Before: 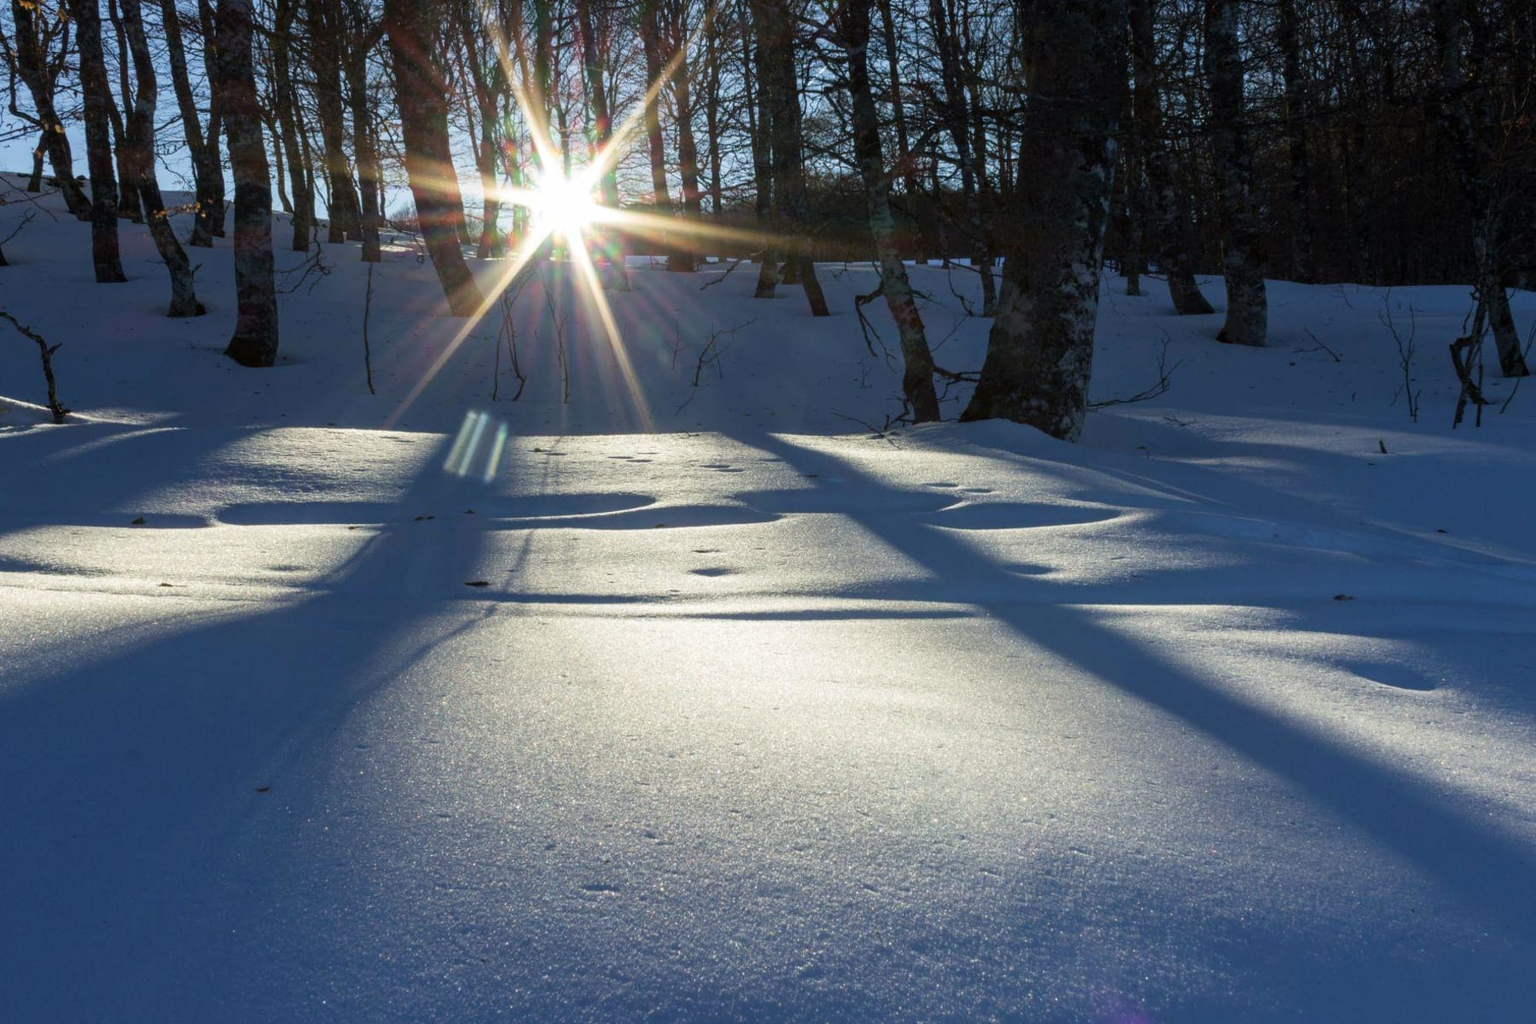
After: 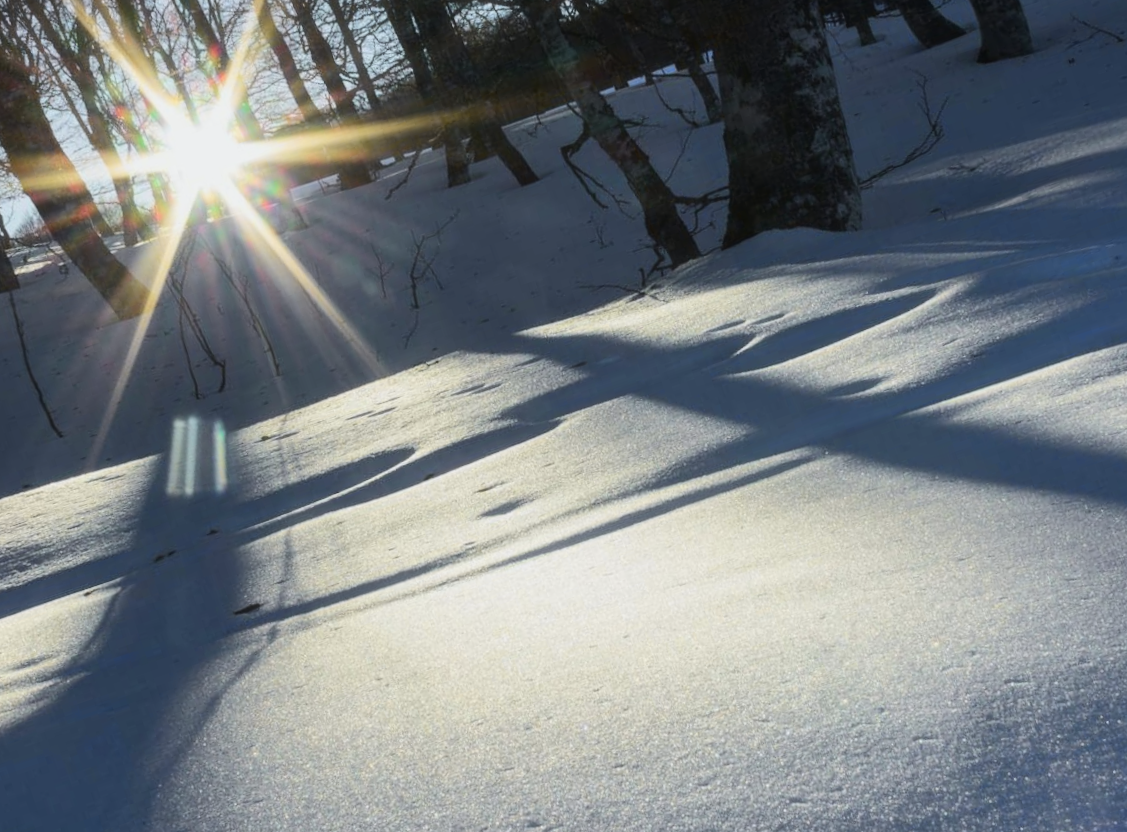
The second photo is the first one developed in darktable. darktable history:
crop and rotate: angle 18.55°, left 6.953%, right 3.767%, bottom 1.071%
tone curve: curves: ch0 [(0, 0.02) (0.063, 0.058) (0.262, 0.243) (0.447, 0.468) (0.544, 0.596) (0.805, 0.823) (1, 0.952)]; ch1 [(0, 0) (0.339, 0.31) (0.417, 0.401) (0.452, 0.455) (0.482, 0.483) (0.502, 0.499) (0.517, 0.506) (0.55, 0.542) (0.588, 0.604) (0.729, 0.782) (1, 1)]; ch2 [(0, 0) (0.346, 0.34) (0.431, 0.45) (0.485, 0.487) (0.5, 0.496) (0.527, 0.526) (0.56, 0.574) (0.613, 0.642) (0.679, 0.703) (1, 1)], color space Lab, independent channels, preserve colors none
haze removal: strength -0.105, compatibility mode true, adaptive false
